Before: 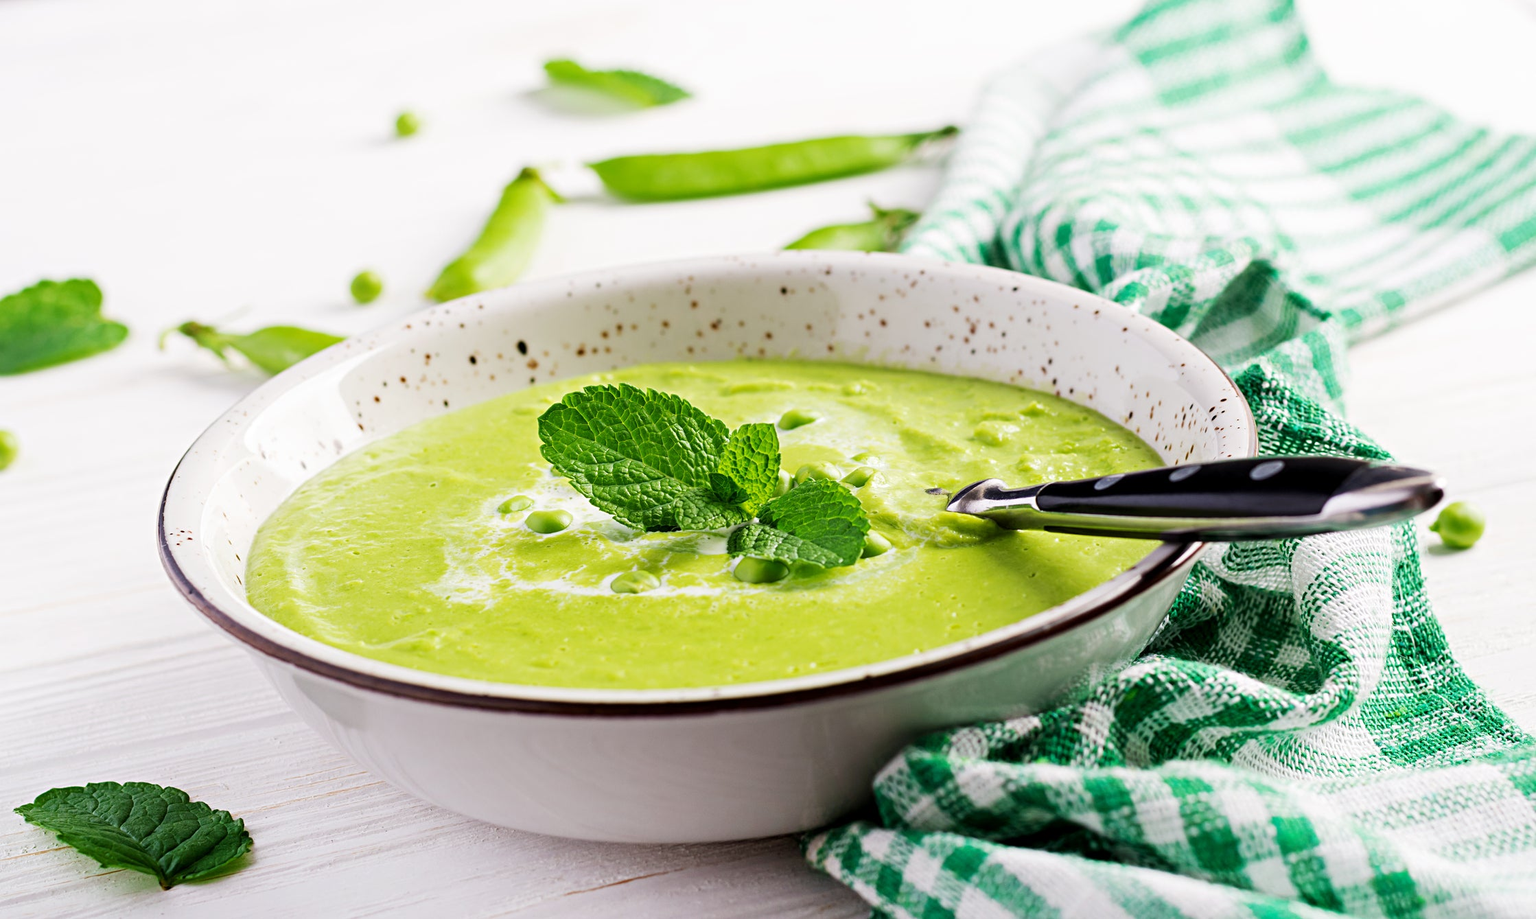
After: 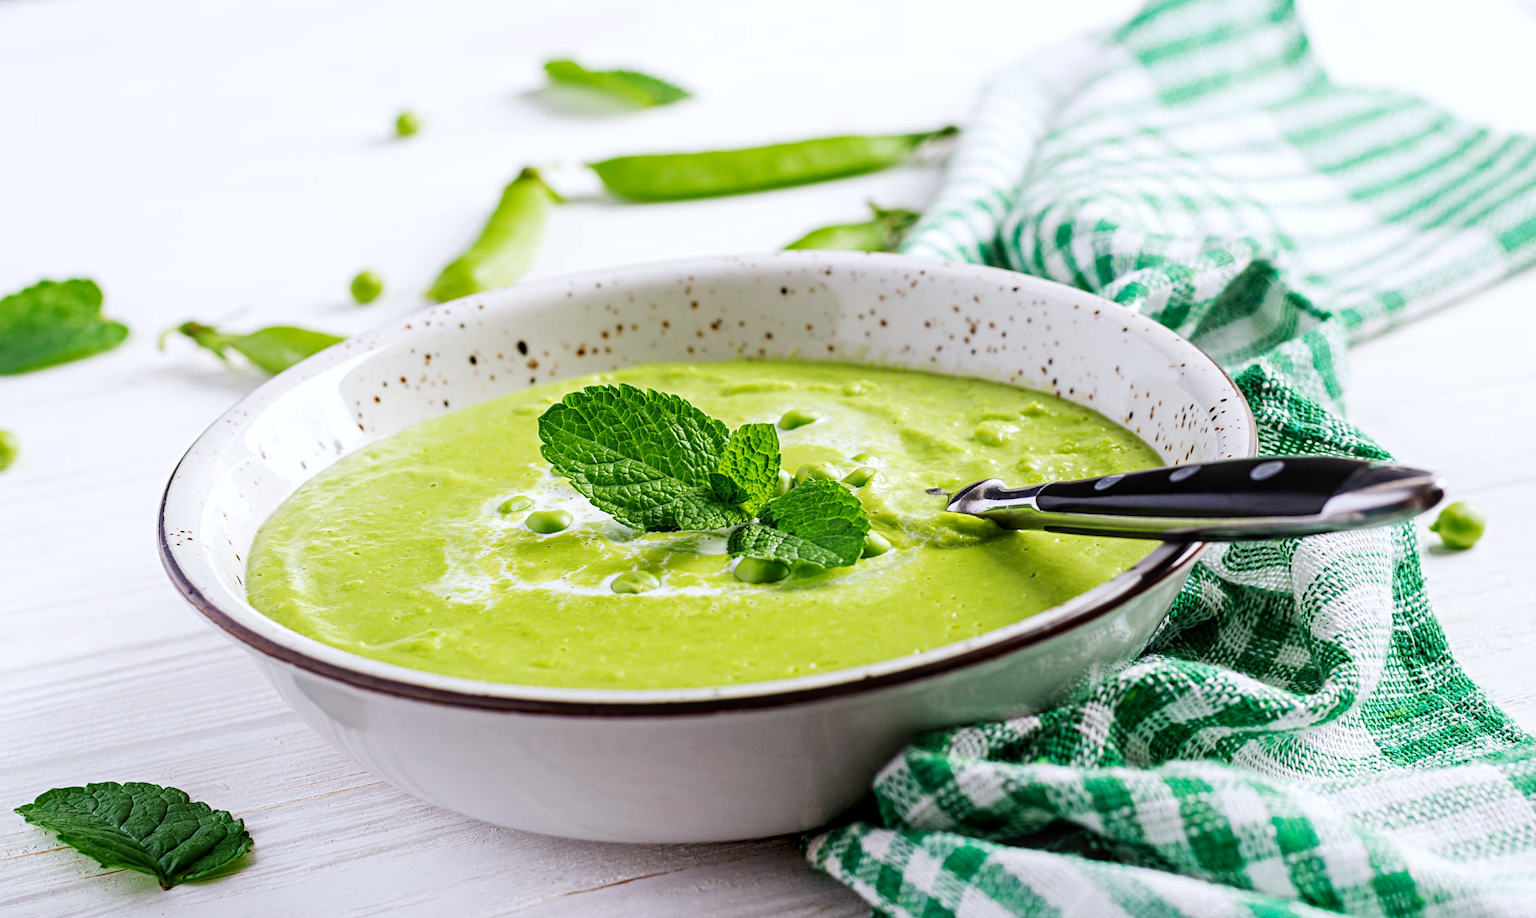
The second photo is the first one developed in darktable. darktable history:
local contrast: on, module defaults
white balance: red 0.98, blue 1.034
